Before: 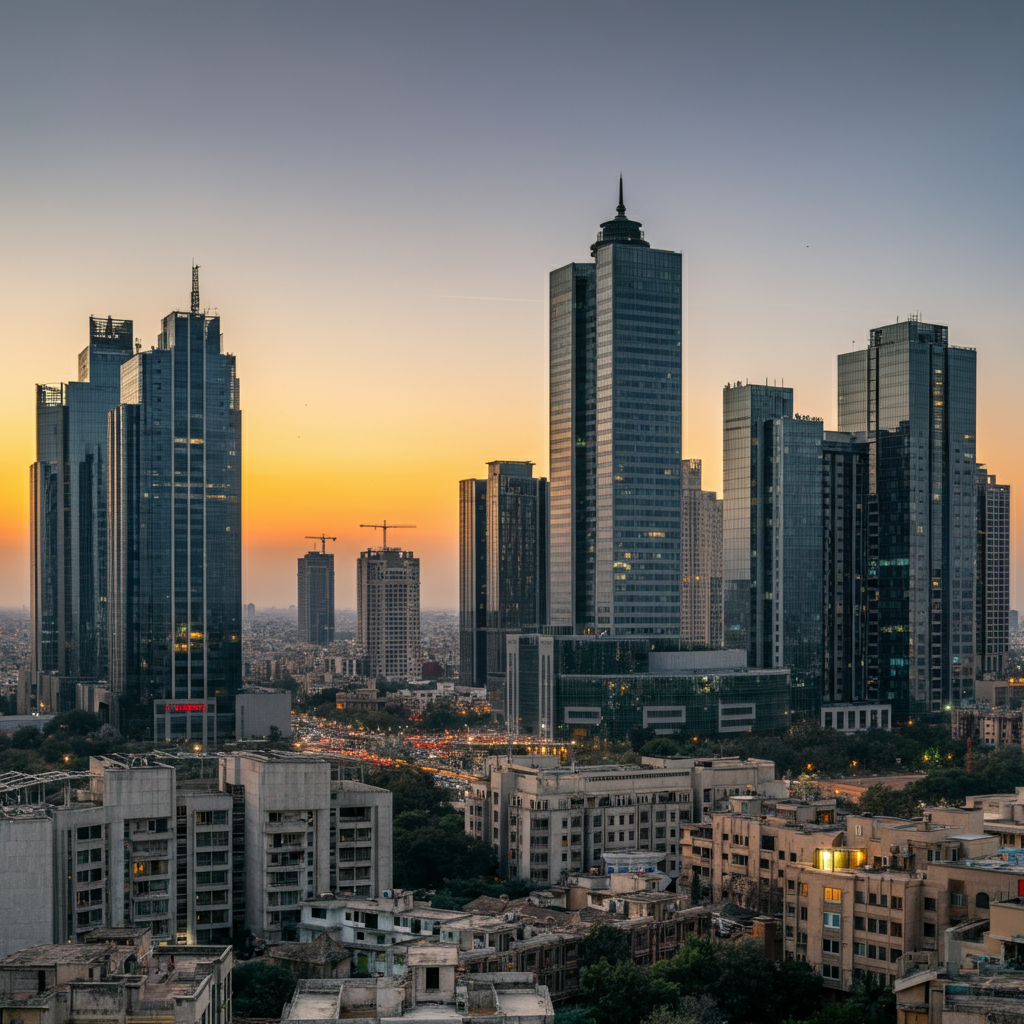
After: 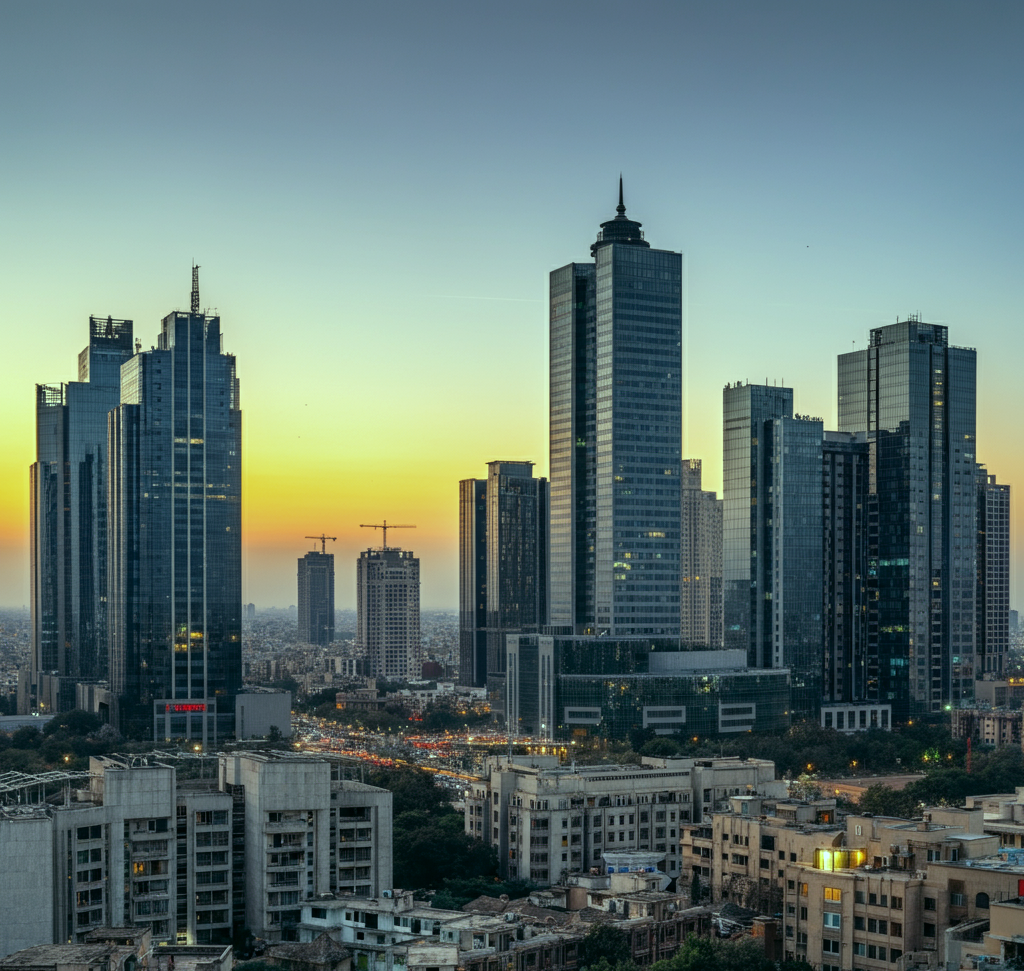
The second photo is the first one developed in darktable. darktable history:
tone equalizer: on, module defaults
color balance: mode lift, gamma, gain (sRGB), lift [0.997, 0.979, 1.021, 1.011], gamma [1, 1.084, 0.916, 0.998], gain [1, 0.87, 1.13, 1.101], contrast 4.55%, contrast fulcrum 38.24%, output saturation 104.09%
crop and rotate: top 0%, bottom 5.097%
